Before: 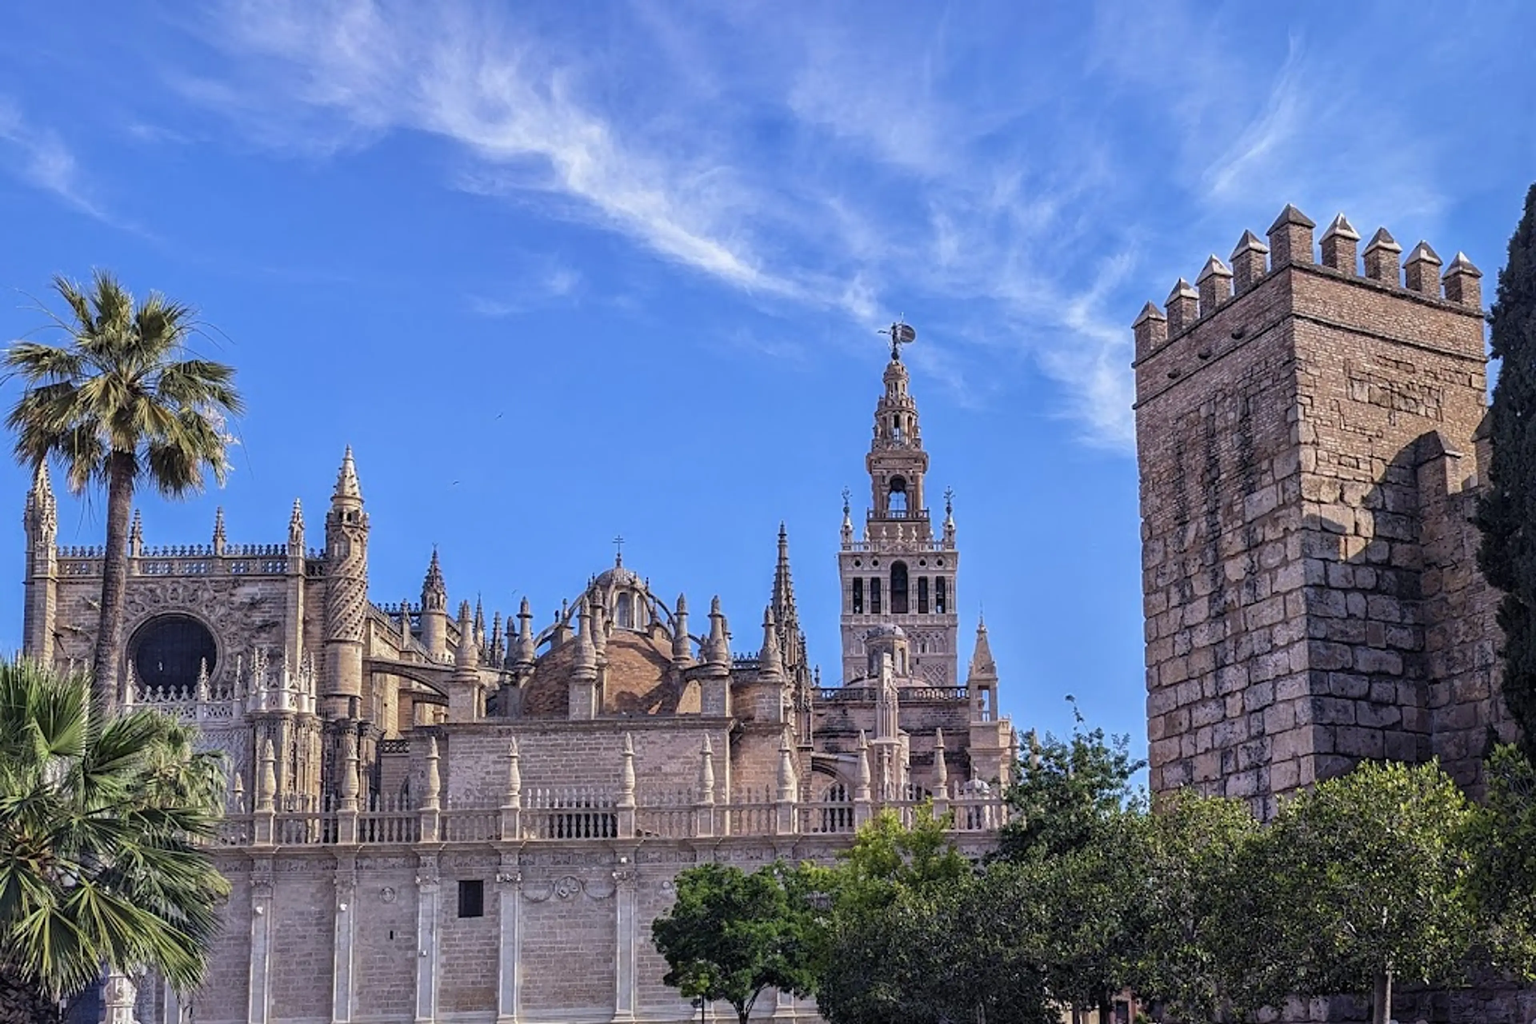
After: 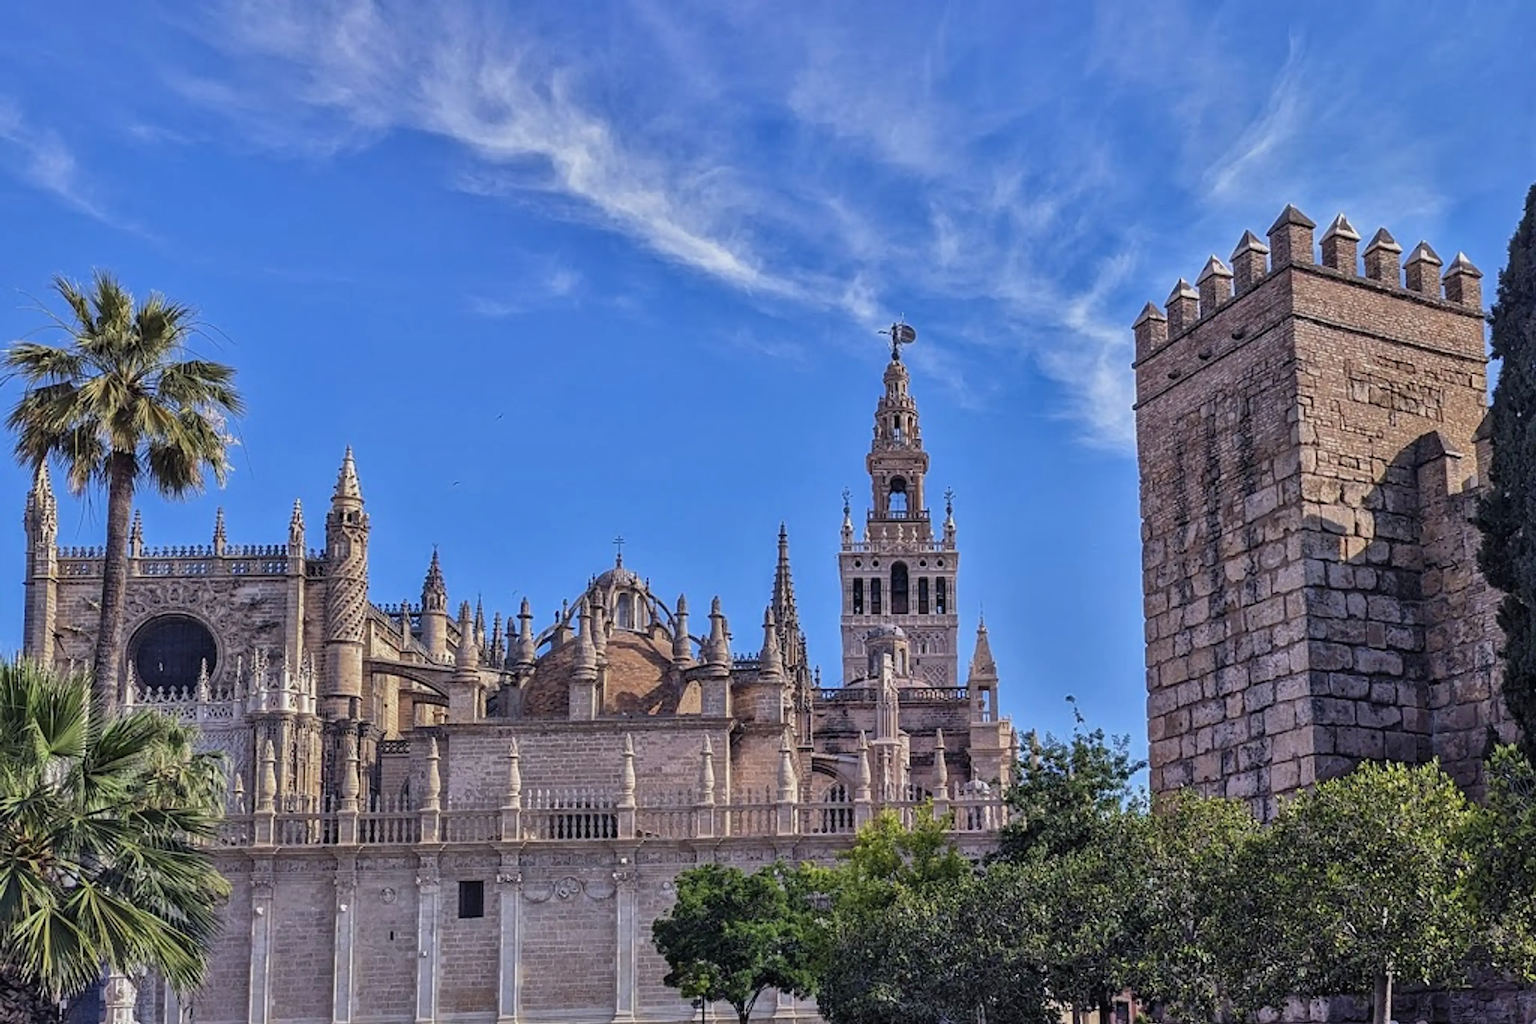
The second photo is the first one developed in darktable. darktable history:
shadows and highlights: white point adjustment -3.75, highlights -63.48, soften with gaussian
